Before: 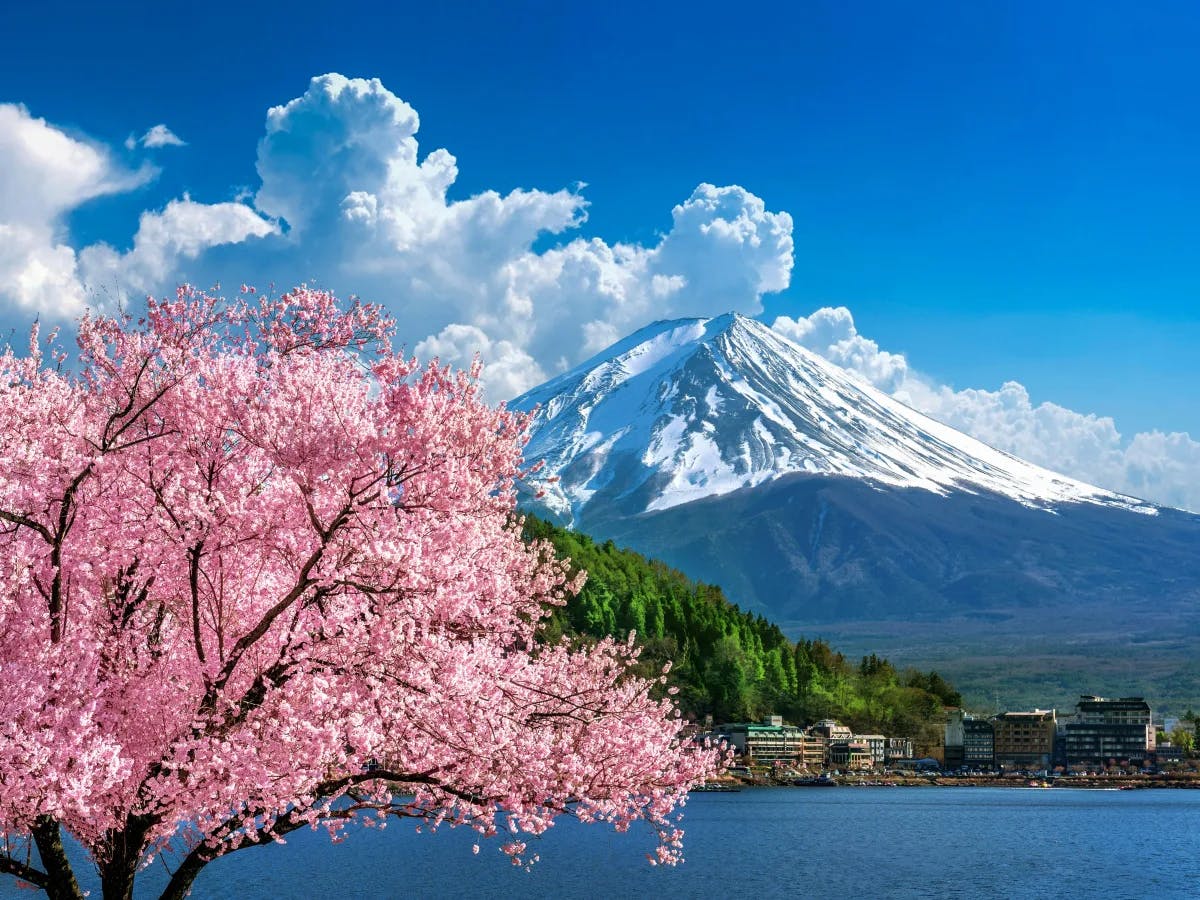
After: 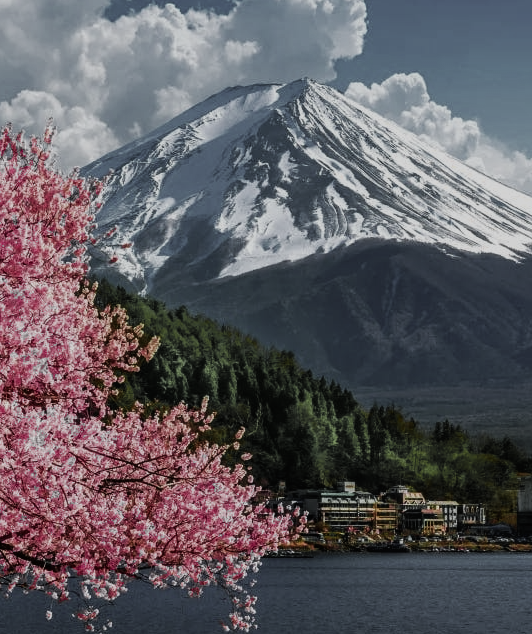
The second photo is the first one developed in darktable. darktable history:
exposure: exposure -0.487 EV, compensate highlight preservation false
crop: left 35.658%, top 26.104%, right 20.002%, bottom 3.363%
tone curve: curves: ch0 [(0, 0) (0.003, 0.008) (0.011, 0.011) (0.025, 0.014) (0.044, 0.021) (0.069, 0.029) (0.1, 0.042) (0.136, 0.06) (0.177, 0.09) (0.224, 0.126) (0.277, 0.177) (0.335, 0.243) (0.399, 0.31) (0.468, 0.388) (0.543, 0.484) (0.623, 0.585) (0.709, 0.683) (0.801, 0.775) (0.898, 0.873) (1, 1)], preserve colors none
color zones: curves: ch0 [(0.004, 0.388) (0.125, 0.392) (0.25, 0.404) (0.375, 0.5) (0.5, 0.5) (0.625, 0.5) (0.75, 0.5) (0.875, 0.5)]; ch1 [(0, 0.5) (0.125, 0.5) (0.25, 0.5) (0.375, 0.124) (0.524, 0.124) (0.645, 0.128) (0.789, 0.132) (0.914, 0.096) (0.998, 0.068)]
